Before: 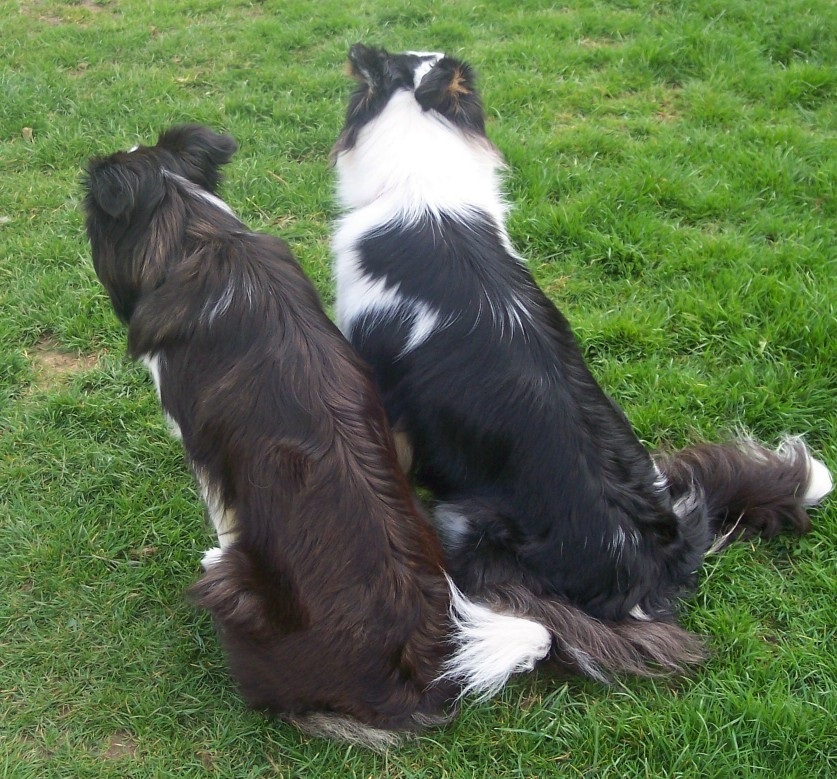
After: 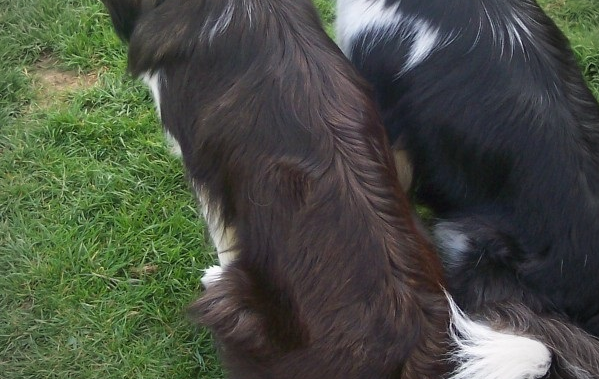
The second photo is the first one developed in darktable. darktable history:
vignetting: on, module defaults
crop: top 36.248%, right 28.352%, bottom 15.01%
